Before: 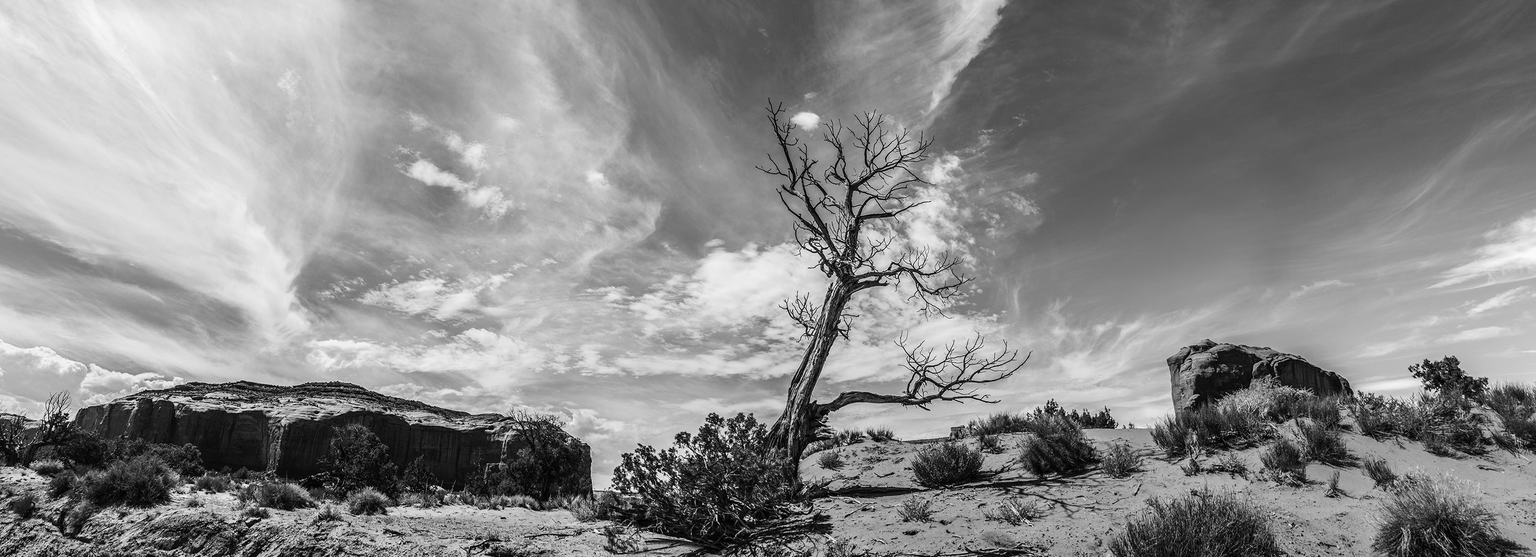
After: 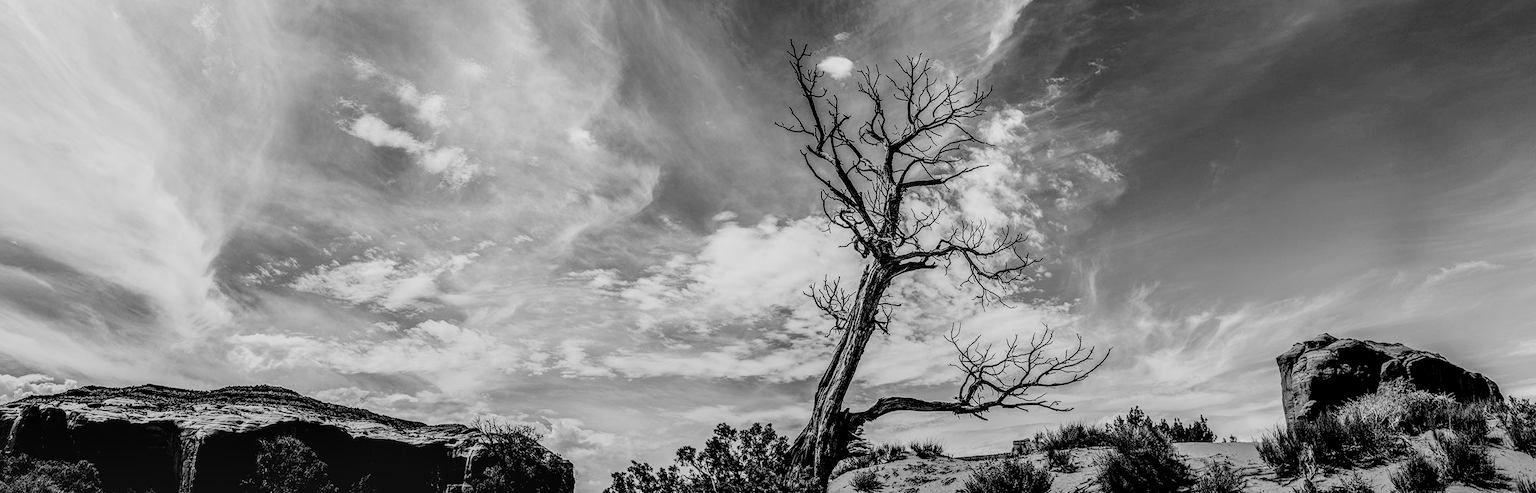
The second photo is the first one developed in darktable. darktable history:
exposure: black level correction 0.009, exposure 0.014 EV, compensate highlight preservation false
local contrast: detail 130%
filmic rgb: black relative exposure -5 EV, hardness 2.88, contrast 1.1
color zones: curves: ch1 [(0.263, 0.53) (0.376, 0.287) (0.487, 0.512) (0.748, 0.547) (1, 0.513)]; ch2 [(0.262, 0.45) (0.751, 0.477)], mix 31.98%
color balance rgb: linear chroma grading › global chroma 9.31%, global vibrance 41.49%
crop: left 7.856%, top 11.836%, right 10.12%, bottom 15.387%
